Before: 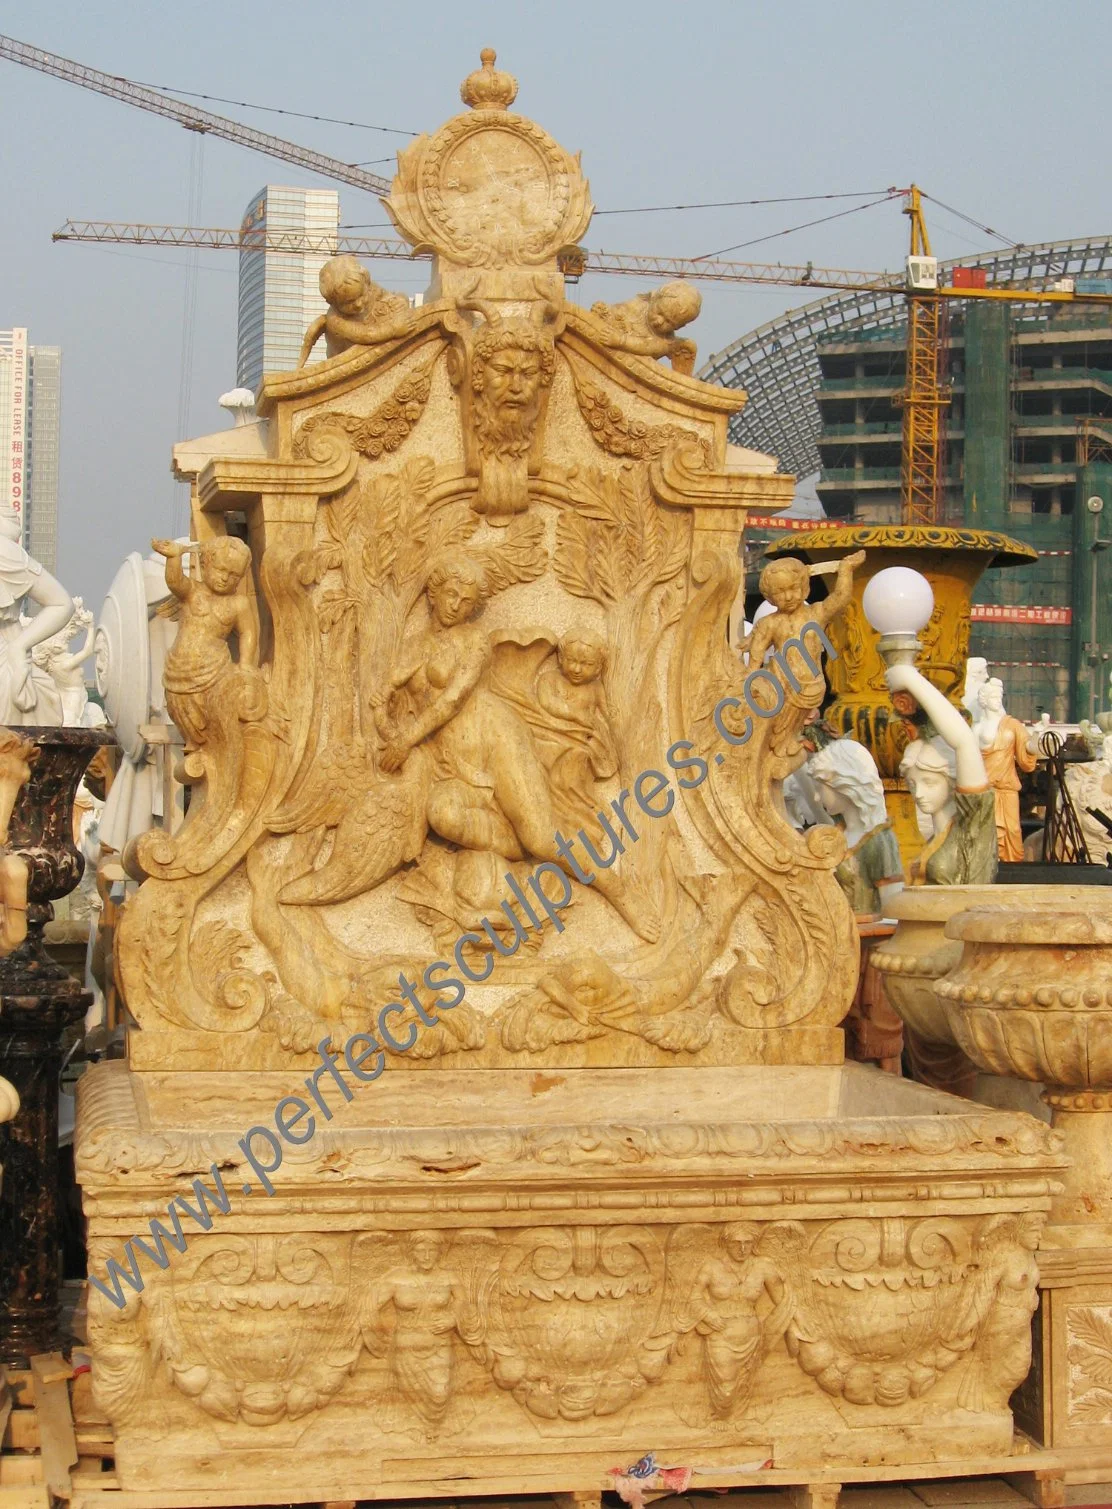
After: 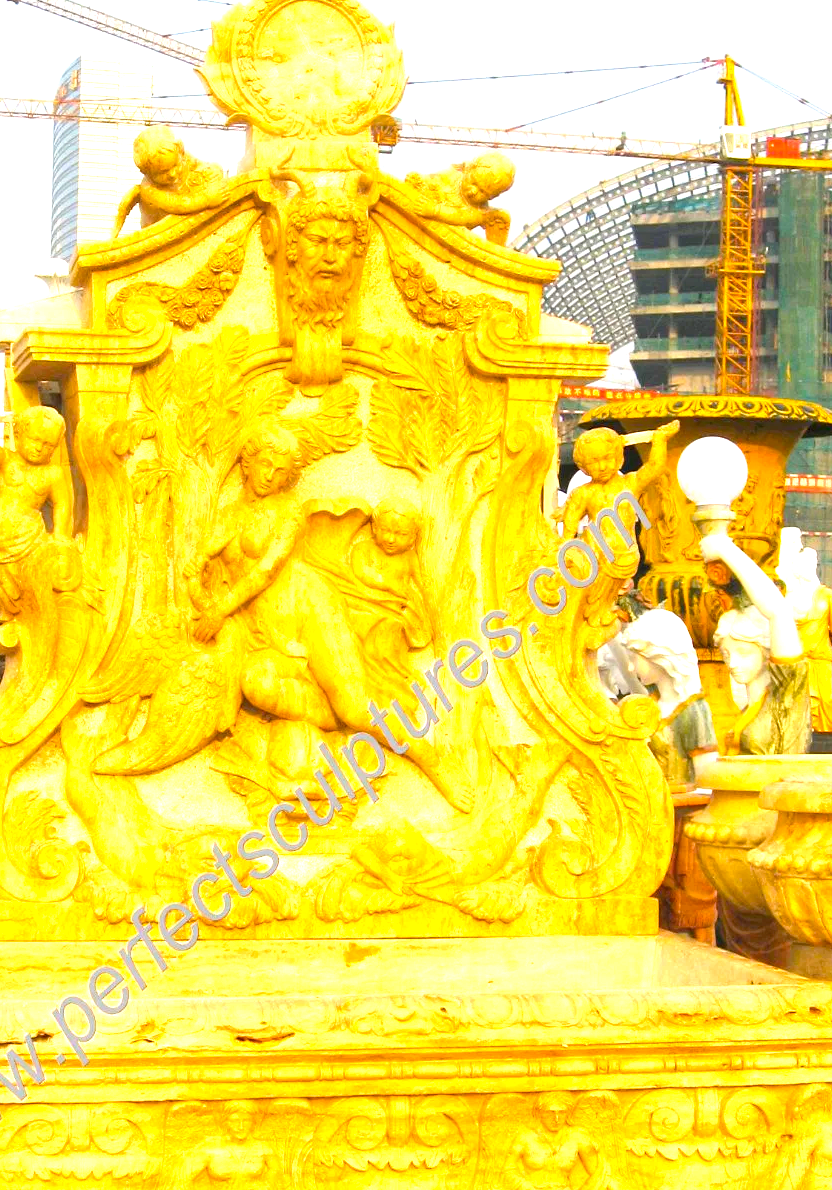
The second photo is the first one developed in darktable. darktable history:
exposure: black level correction 0, exposure 1.5 EV, compensate highlight preservation false
crop: left 16.768%, top 8.653%, right 8.362%, bottom 12.485%
color balance rgb: linear chroma grading › global chroma 15%, perceptual saturation grading › global saturation 30%
